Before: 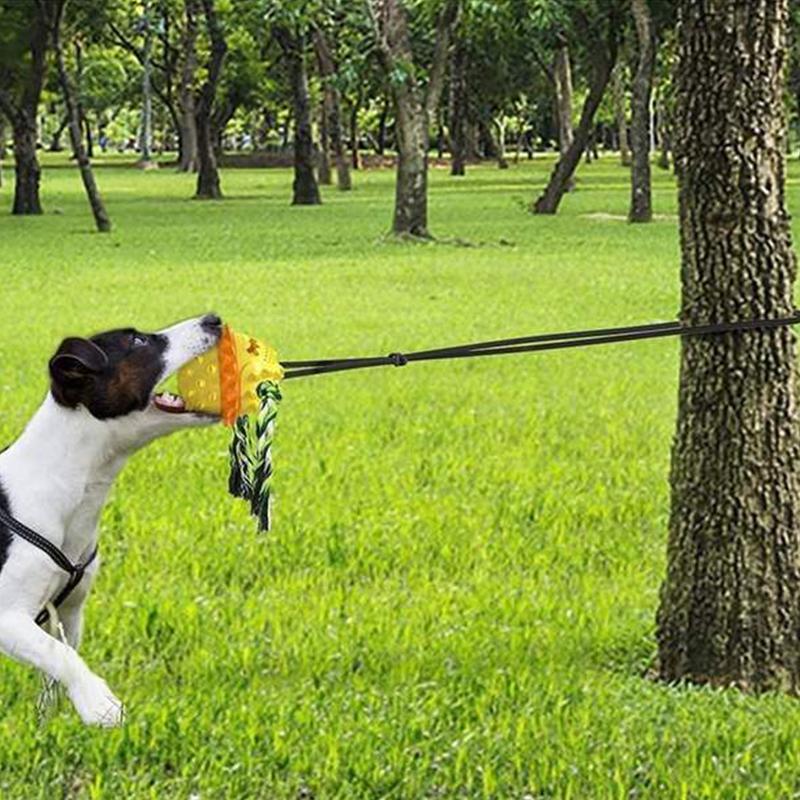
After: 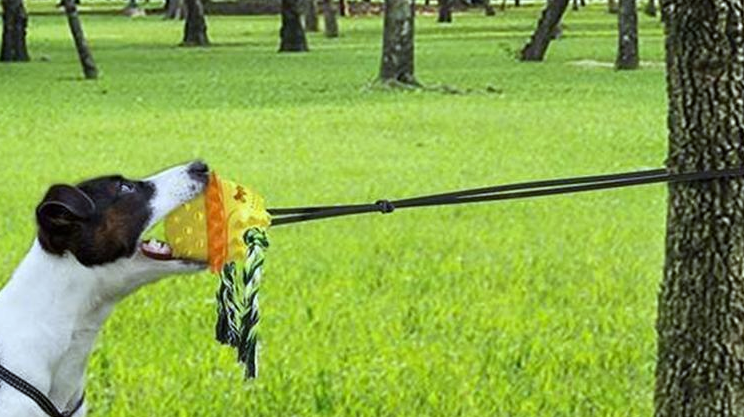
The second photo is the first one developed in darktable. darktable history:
white balance: red 0.925, blue 1.046
tone curve: curves: ch0 [(0, 0) (0.003, 0.003) (0.011, 0.011) (0.025, 0.025) (0.044, 0.044) (0.069, 0.069) (0.1, 0.099) (0.136, 0.135) (0.177, 0.176) (0.224, 0.223) (0.277, 0.275) (0.335, 0.333) (0.399, 0.396) (0.468, 0.465) (0.543, 0.541) (0.623, 0.622) (0.709, 0.708) (0.801, 0.8) (0.898, 0.897) (1, 1)], preserve colors none
crop: left 1.744%, top 19.225%, right 5.069%, bottom 28.357%
